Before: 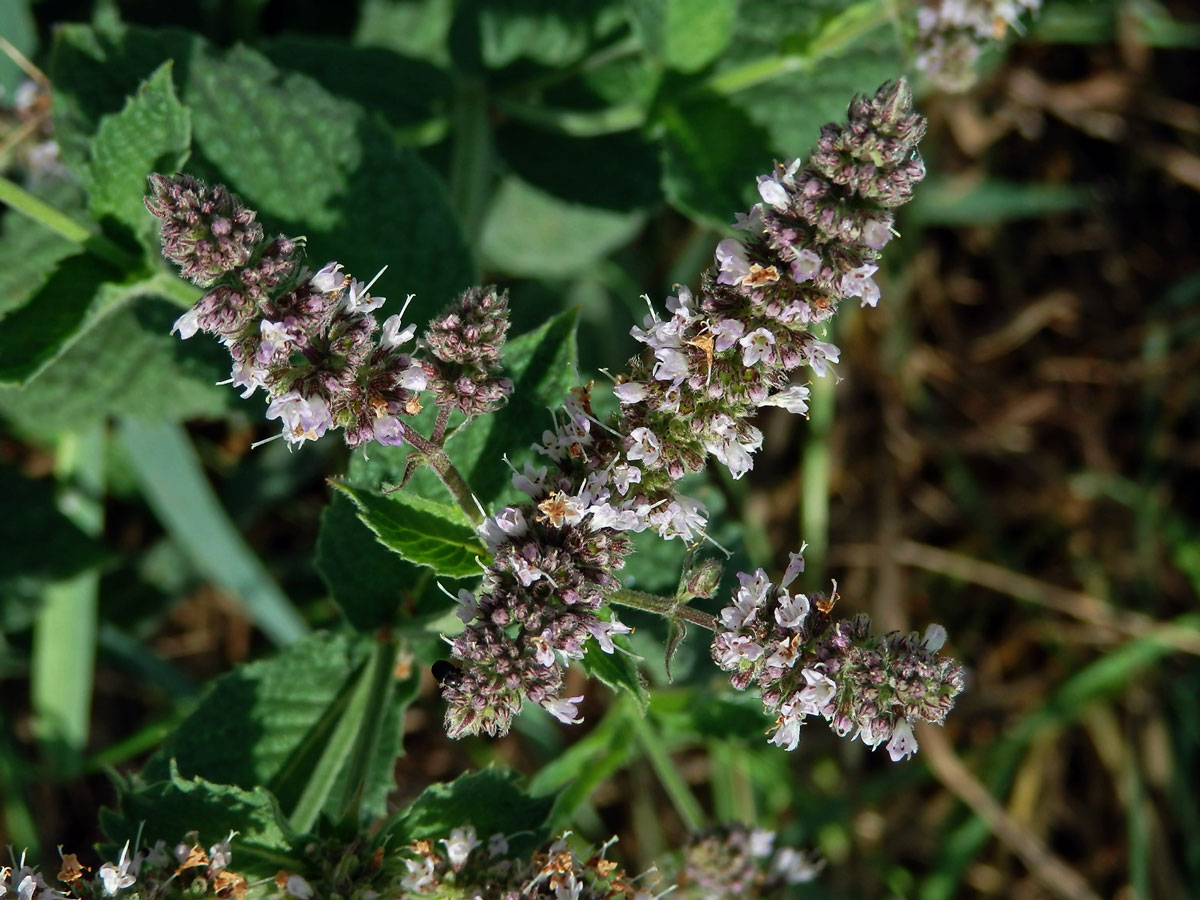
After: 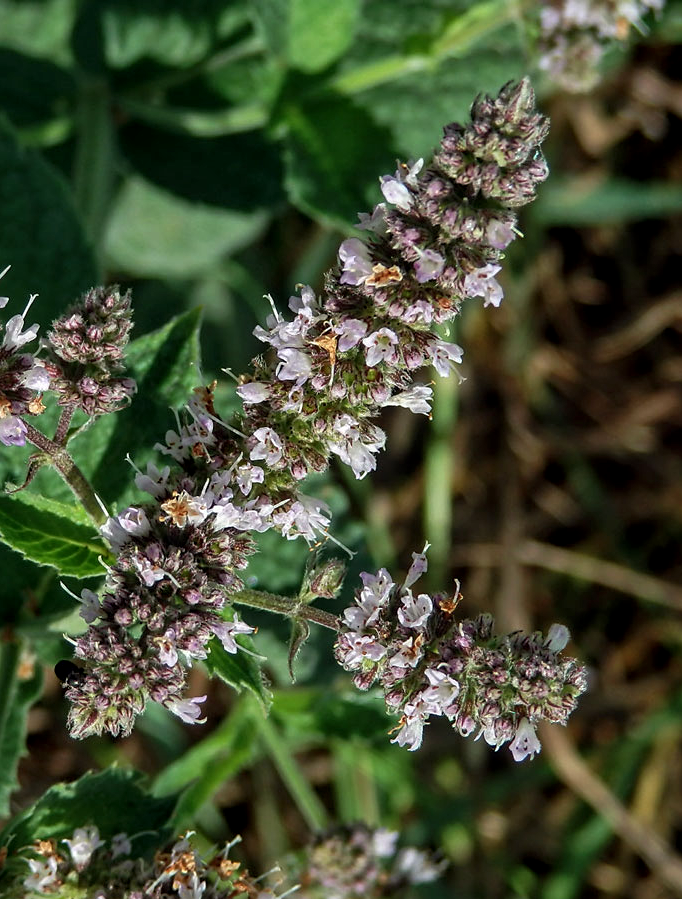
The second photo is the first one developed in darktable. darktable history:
local contrast: on, module defaults
sharpen: amount 0.213
crop: left 31.449%, top 0.009%, right 11.671%
